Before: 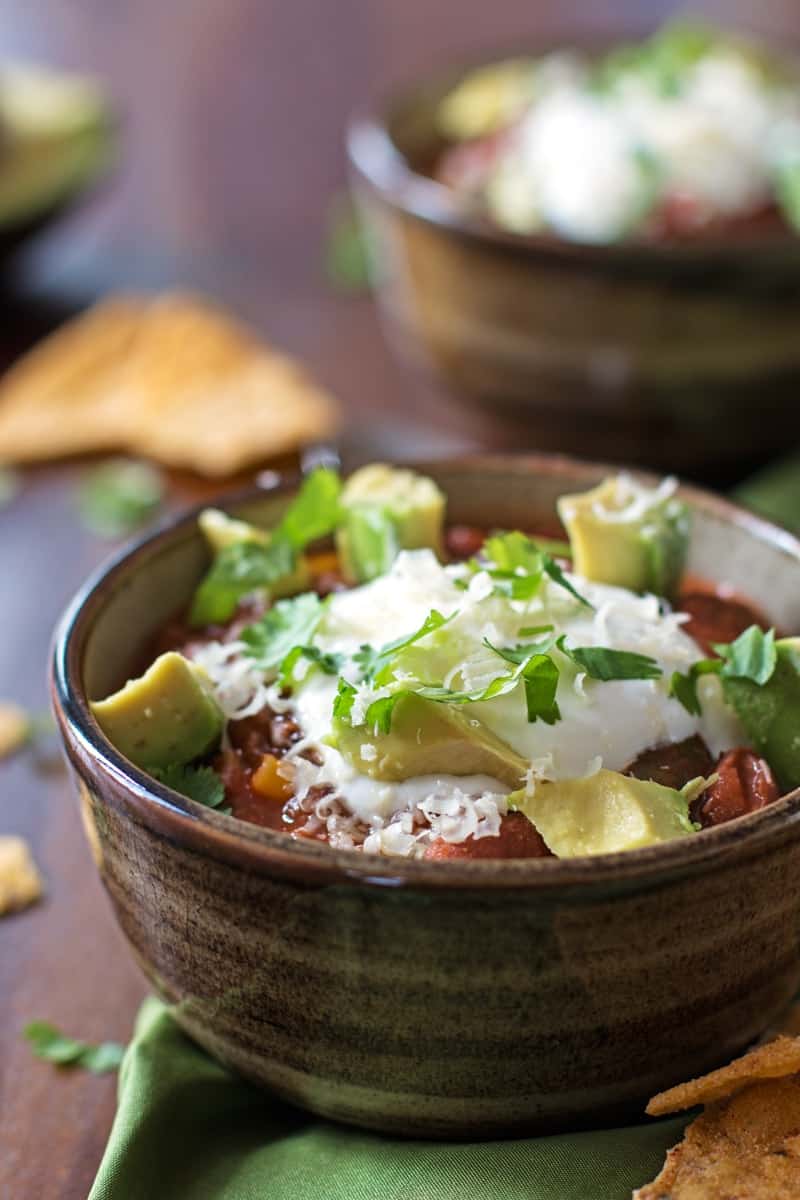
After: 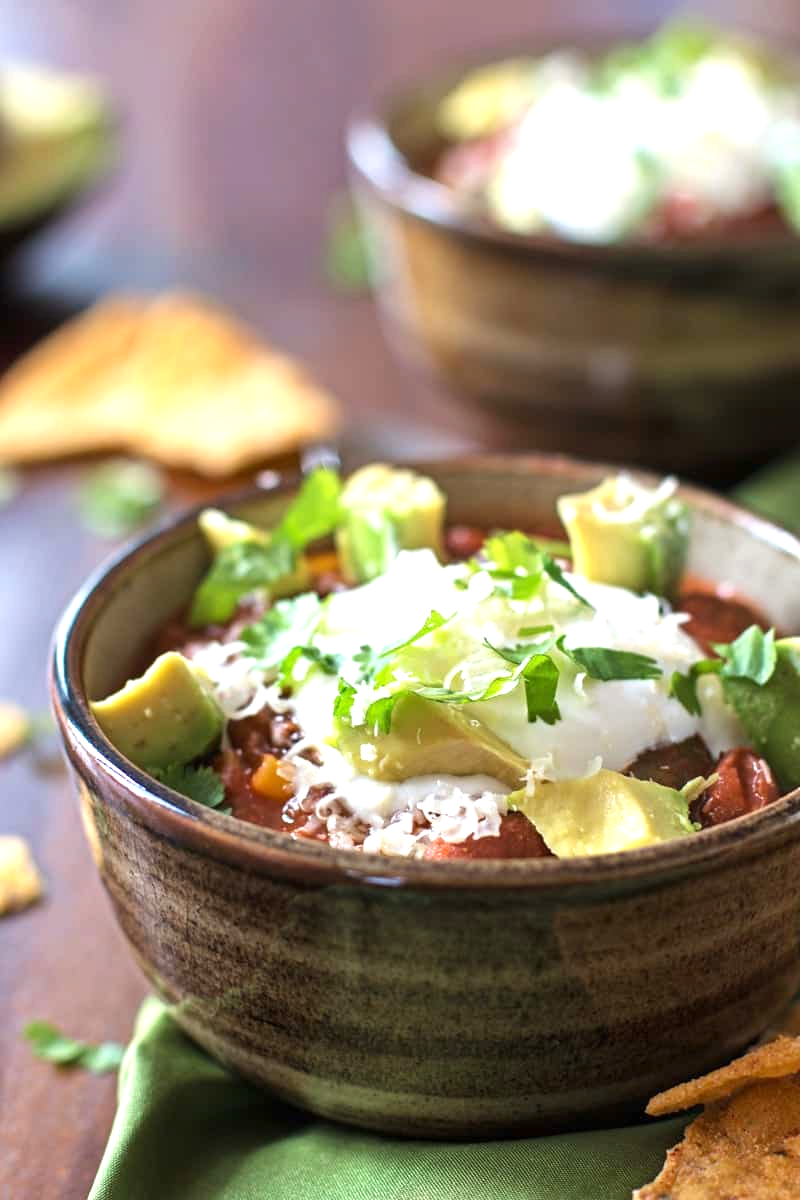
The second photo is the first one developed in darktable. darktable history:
exposure: exposure 0.75 EV, compensate highlight preservation false
